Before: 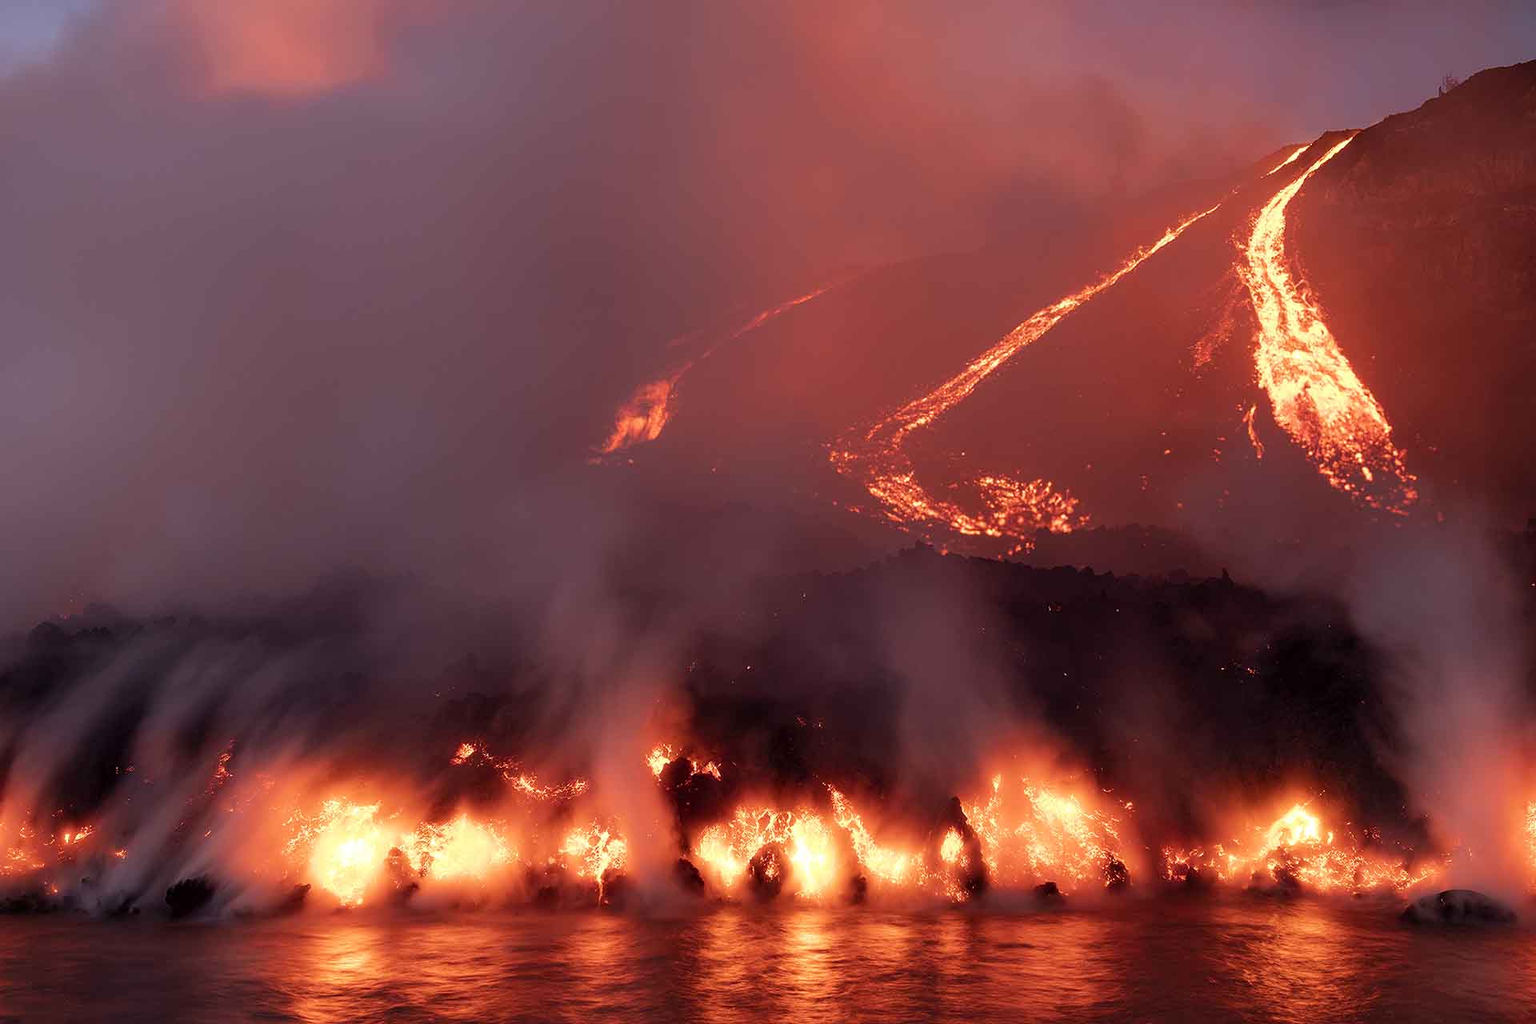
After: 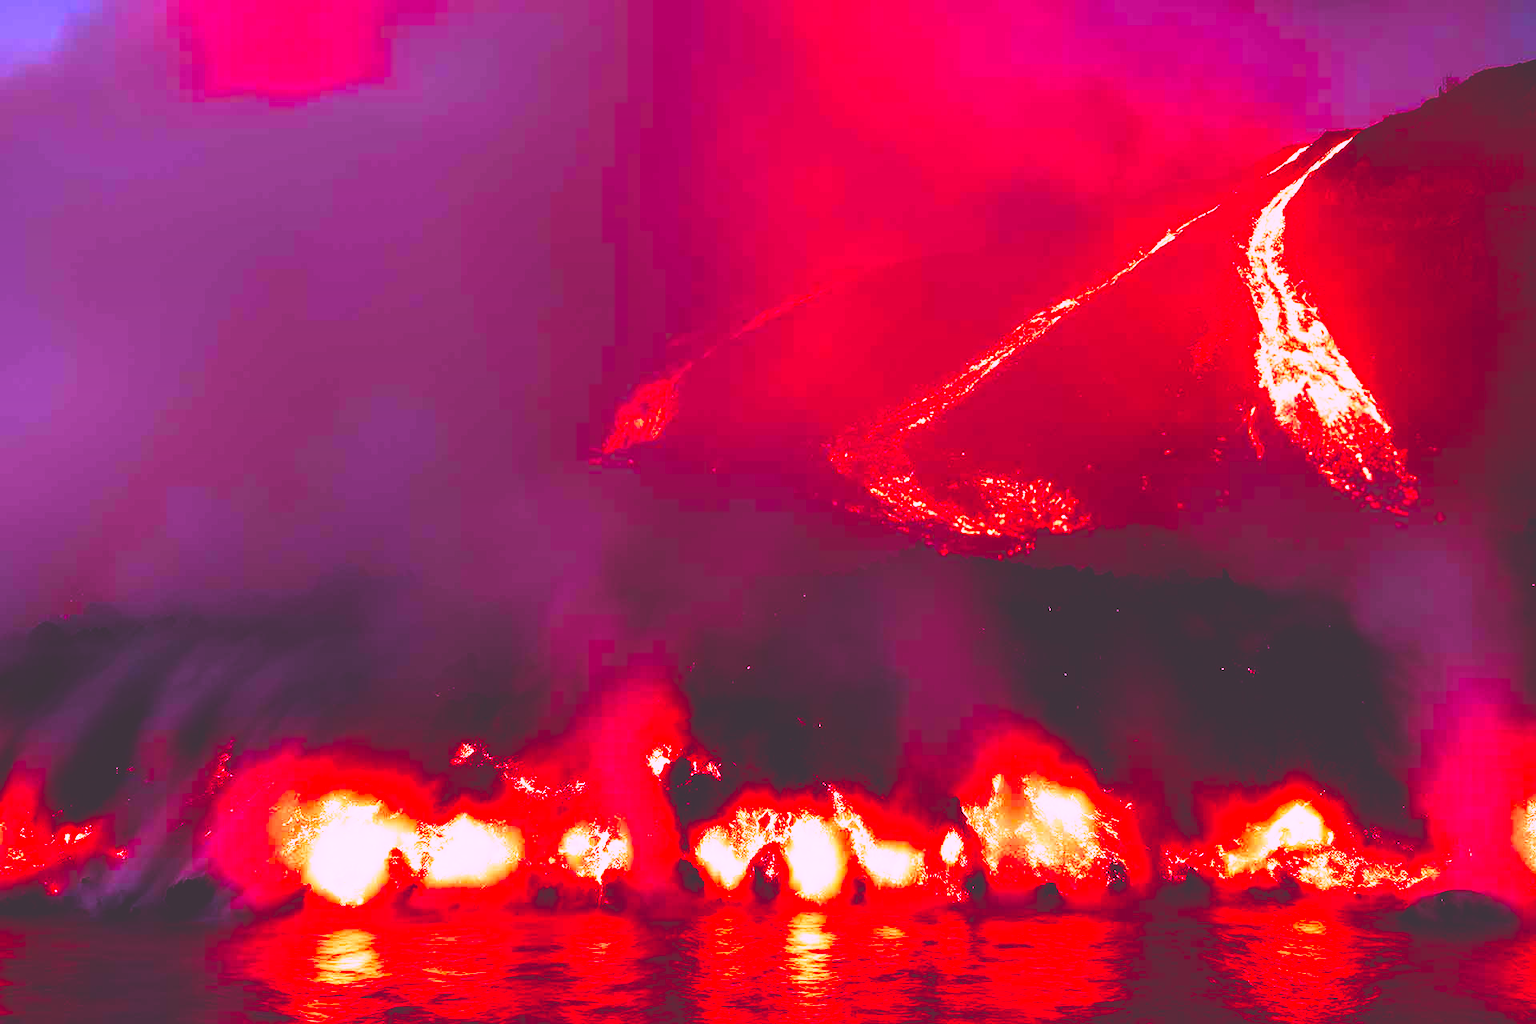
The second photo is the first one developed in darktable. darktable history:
color correction: highlights a* 19.5, highlights b* -11.53, saturation 1.69
exposure: black level correction 0.003, exposure 0.383 EV, compensate highlight preservation false
base curve: curves: ch0 [(0, 0.036) (0.007, 0.037) (0.604, 0.887) (1, 1)], preserve colors none
color calibration: illuminant as shot in camera, x 0.358, y 0.373, temperature 4628.91 K
color balance rgb: perceptual saturation grading › global saturation 20%, perceptual saturation grading › highlights -25%, perceptual saturation grading › shadows 25%
graduated density: on, module defaults
